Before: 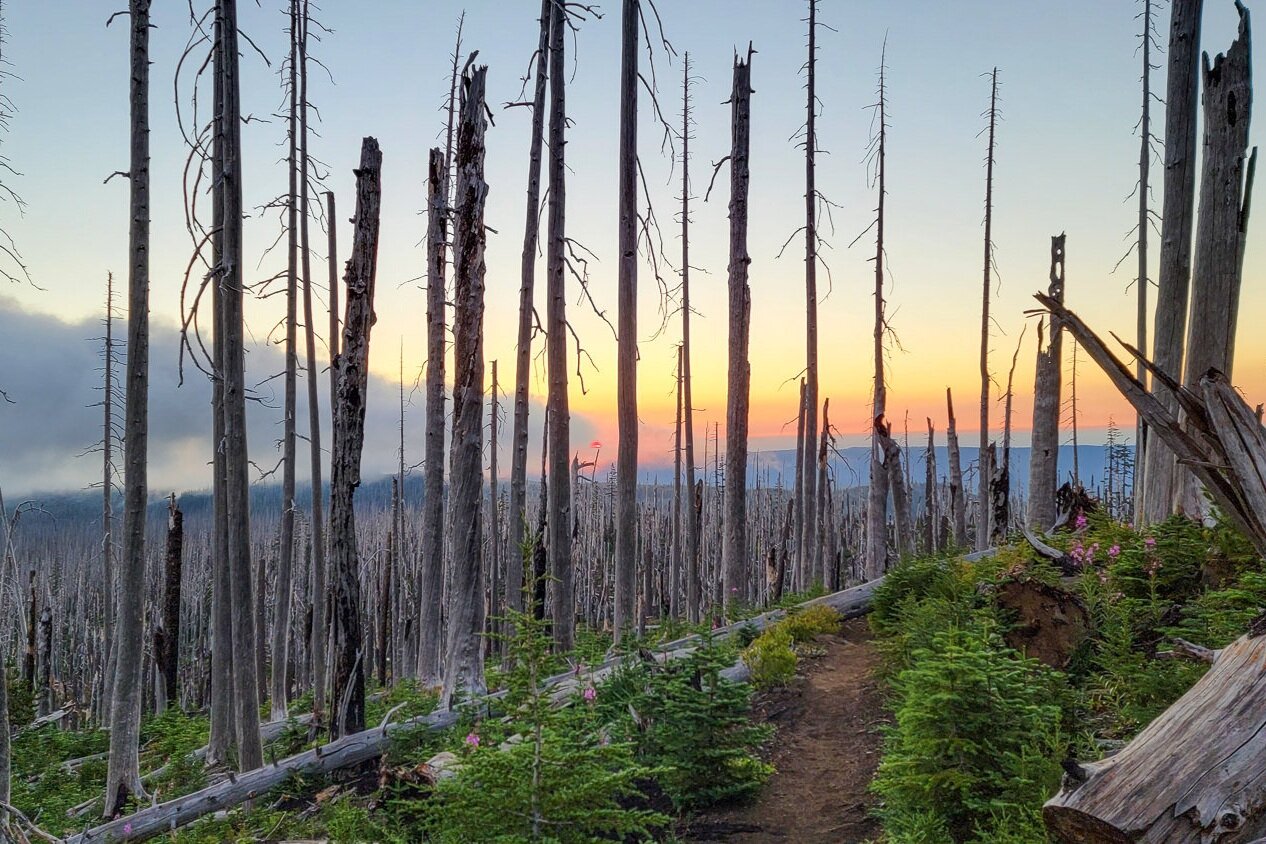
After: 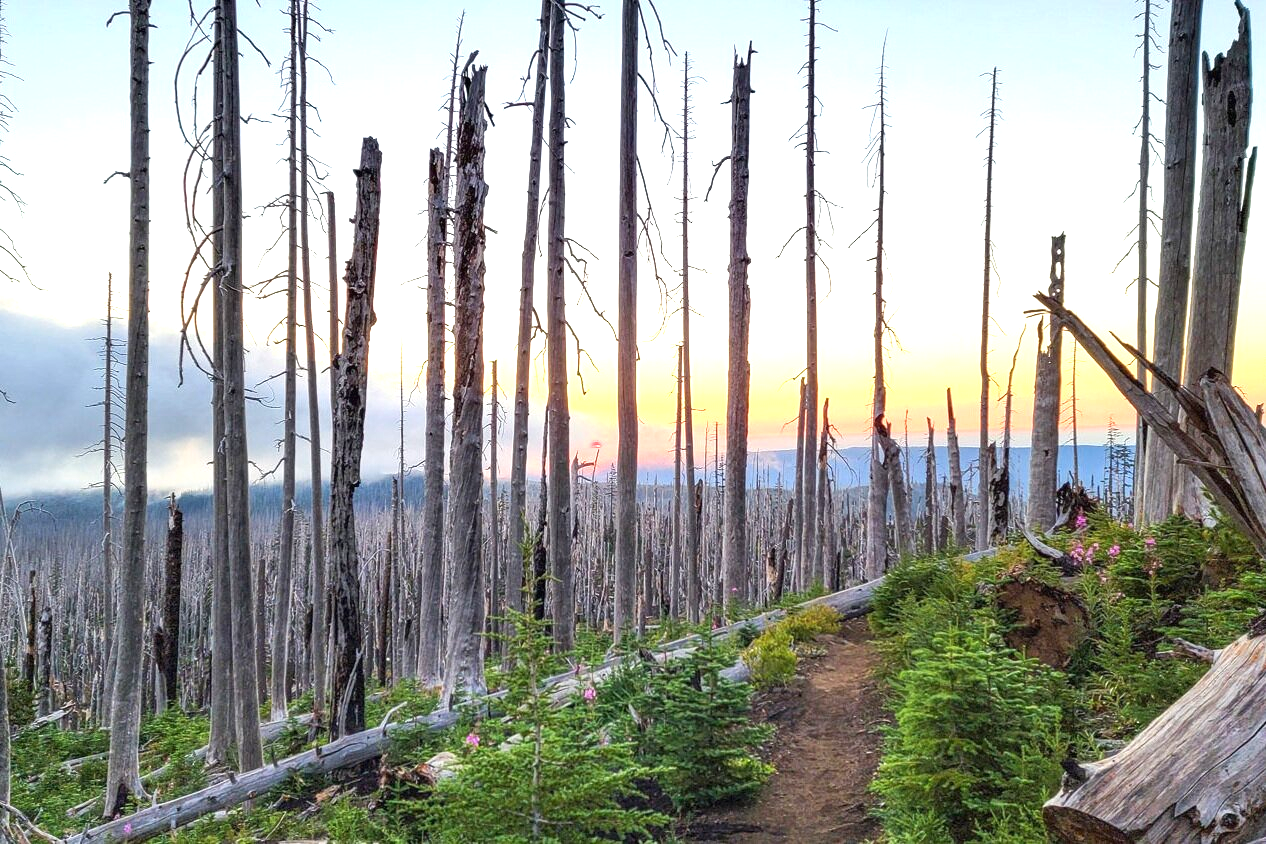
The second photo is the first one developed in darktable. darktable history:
exposure: black level correction 0, exposure 1.03 EV, compensate highlight preservation false
